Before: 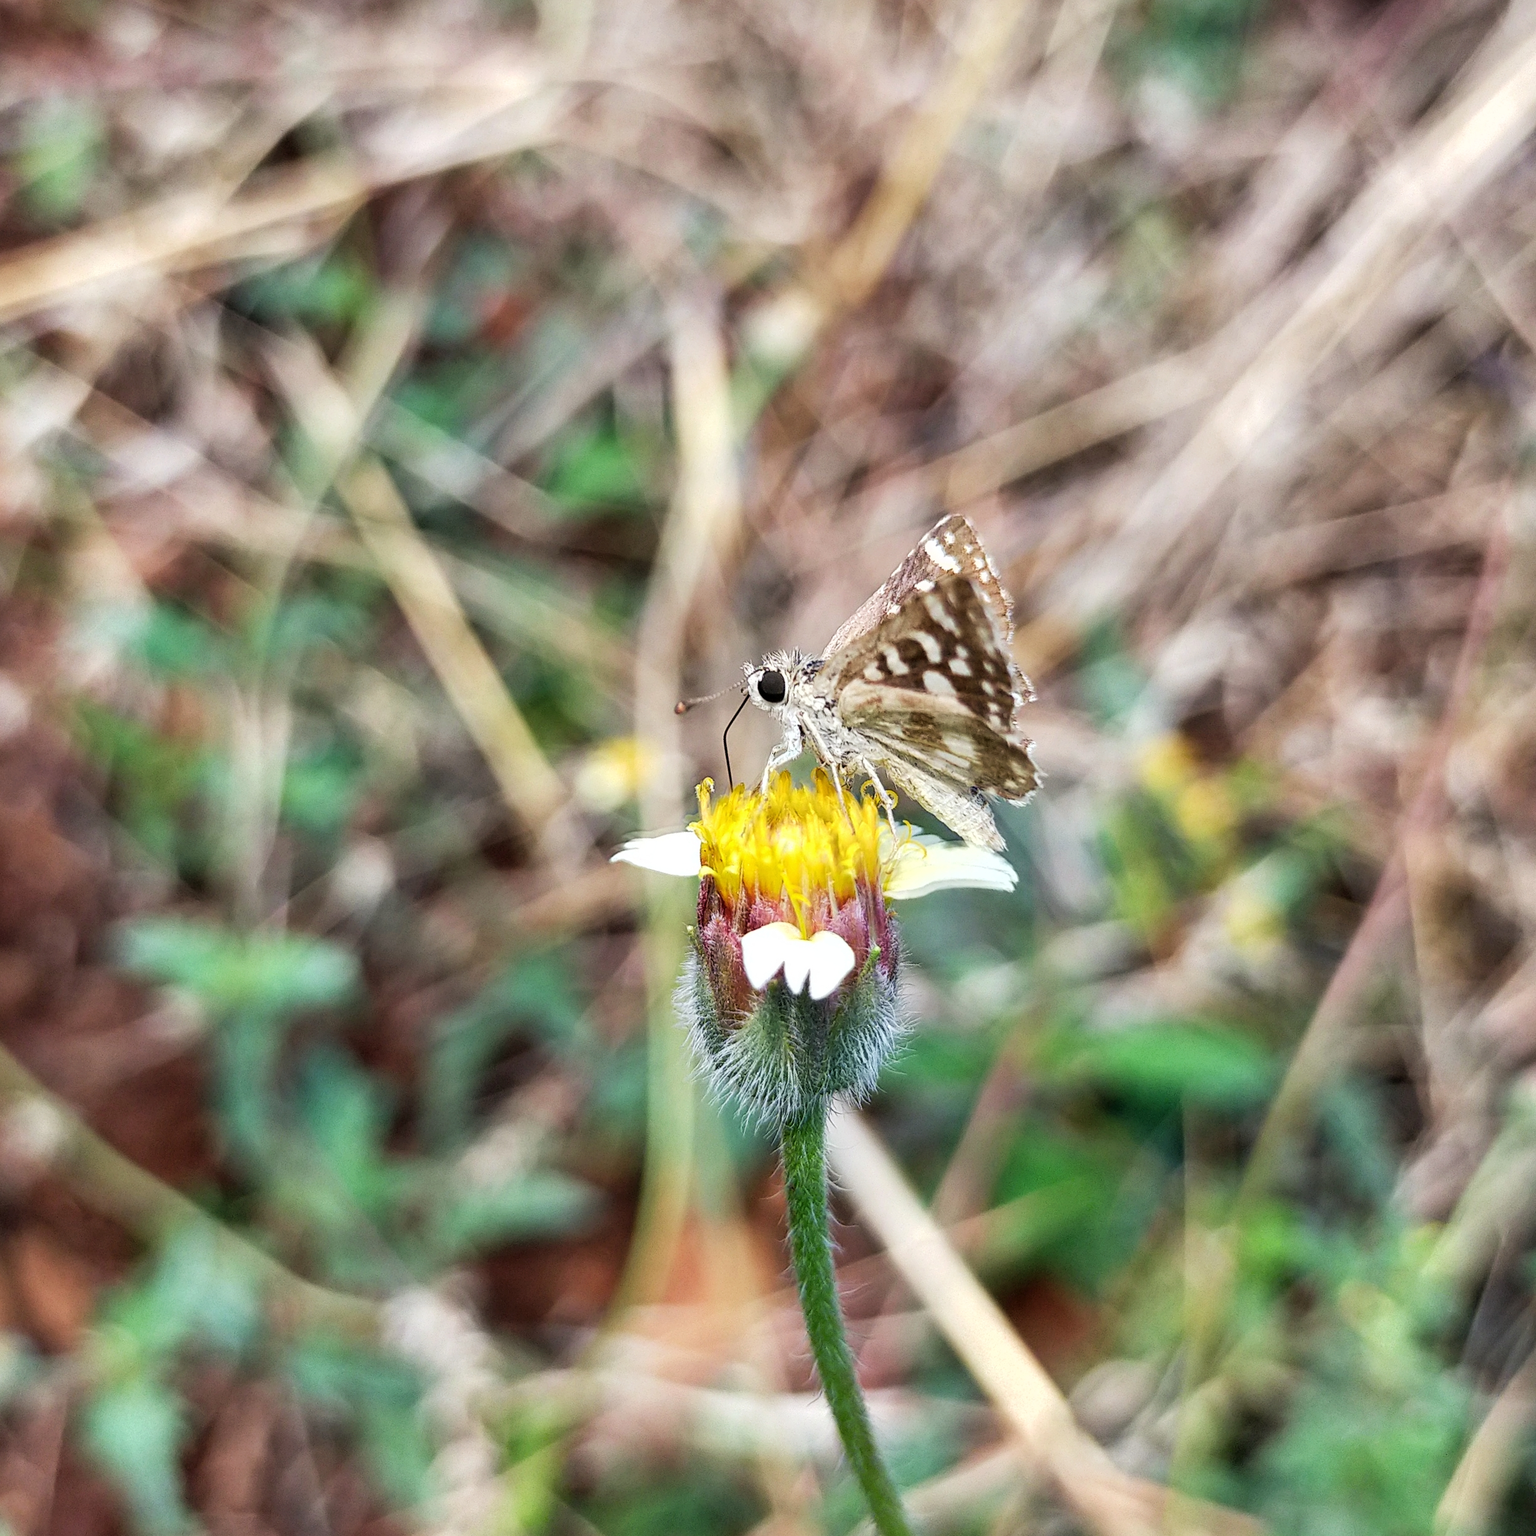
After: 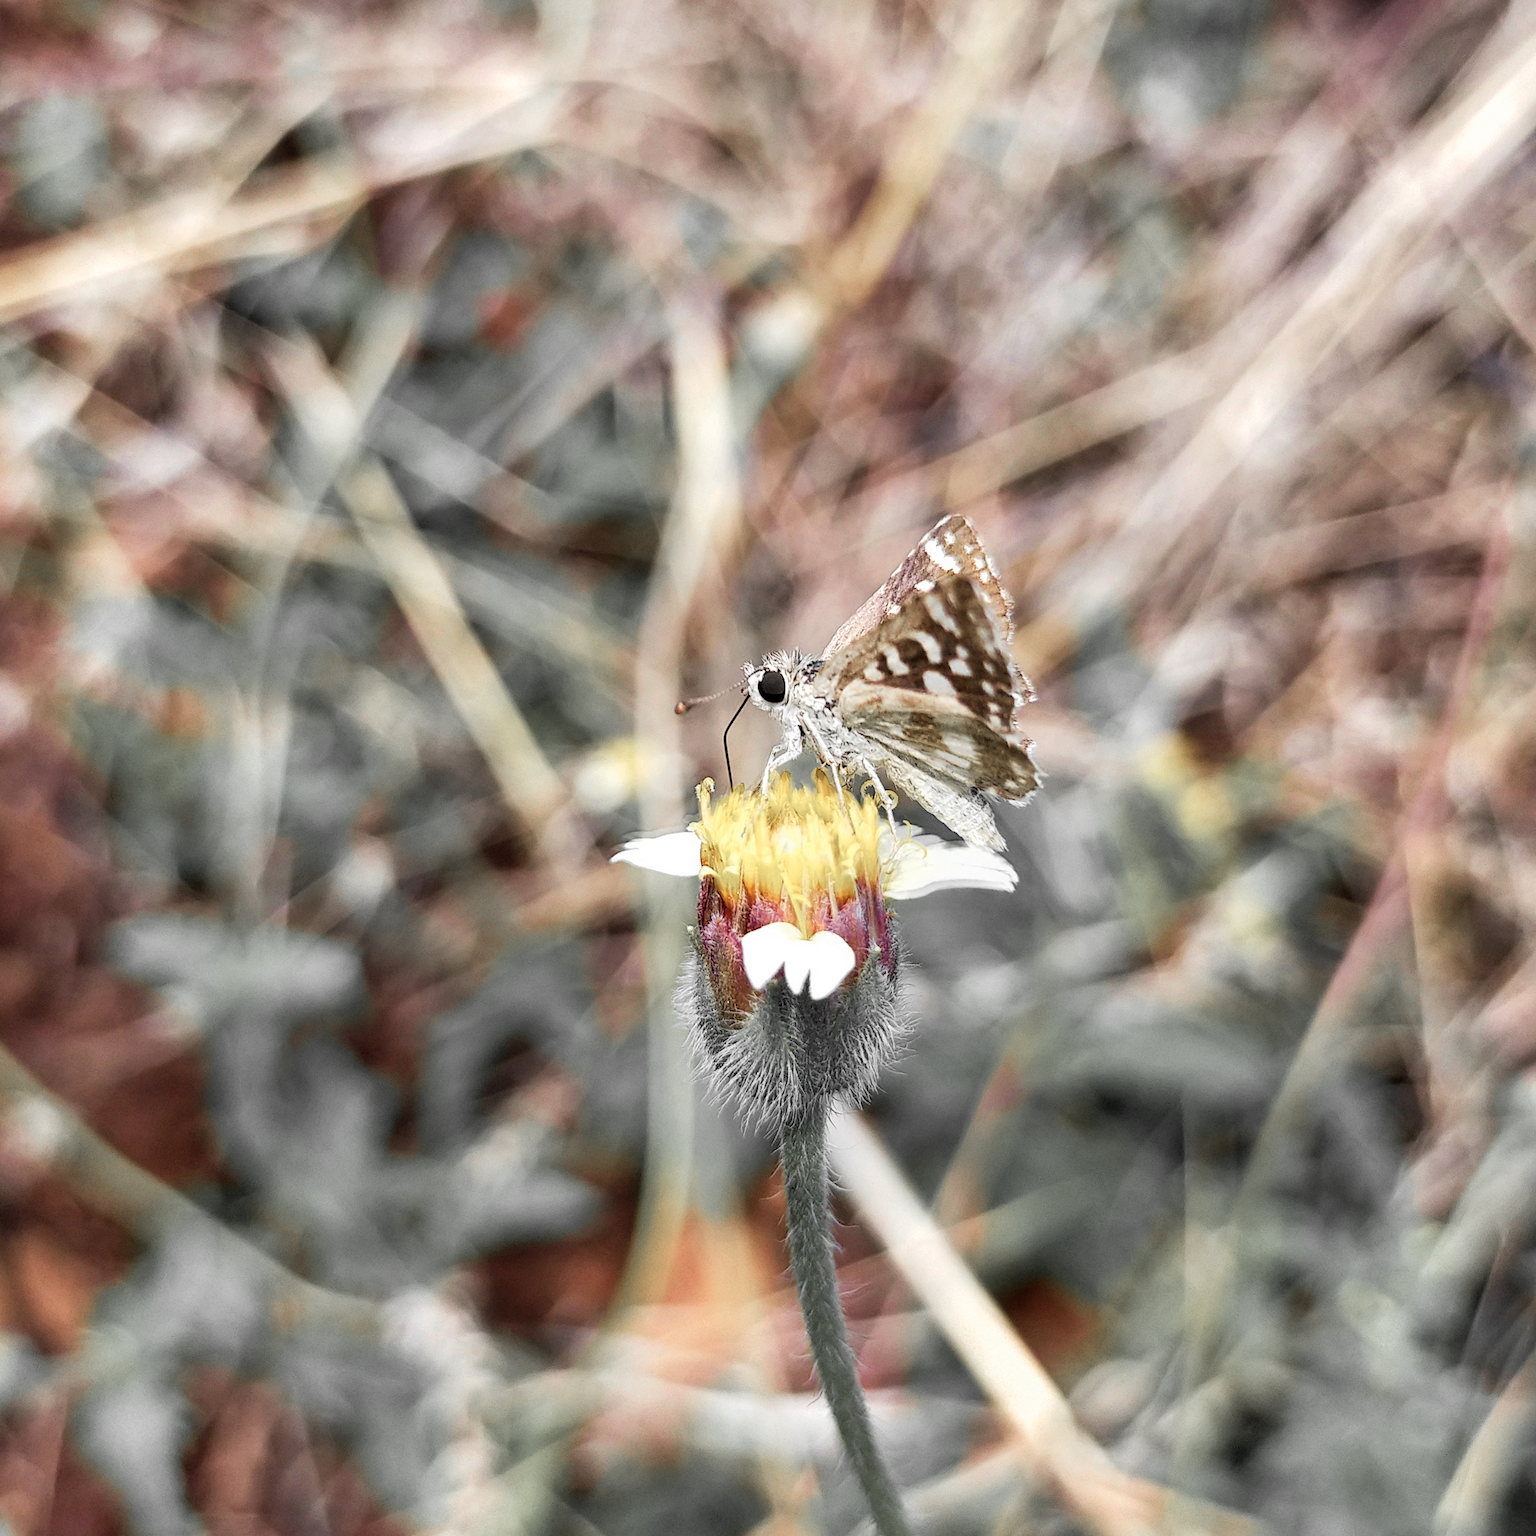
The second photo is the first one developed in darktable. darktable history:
velvia: strength 14.97%
color zones: curves: ch0 [(0, 0.447) (0.184, 0.543) (0.323, 0.476) (0.429, 0.445) (0.571, 0.443) (0.714, 0.451) (0.857, 0.452) (1, 0.447)]; ch1 [(0, 0.464) (0.176, 0.46) (0.287, 0.177) (0.429, 0.002) (0.571, 0) (0.714, 0) (0.857, 0) (1, 0.464)]
